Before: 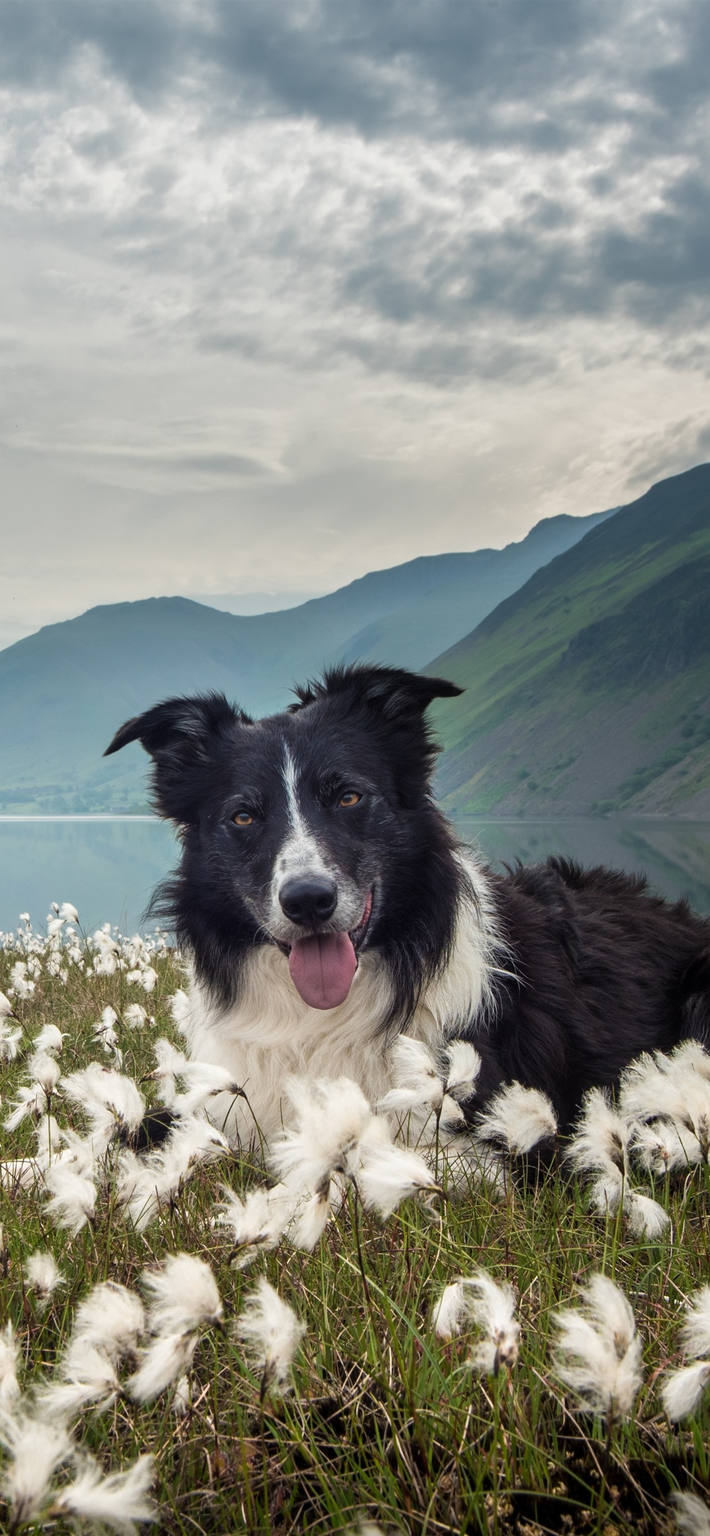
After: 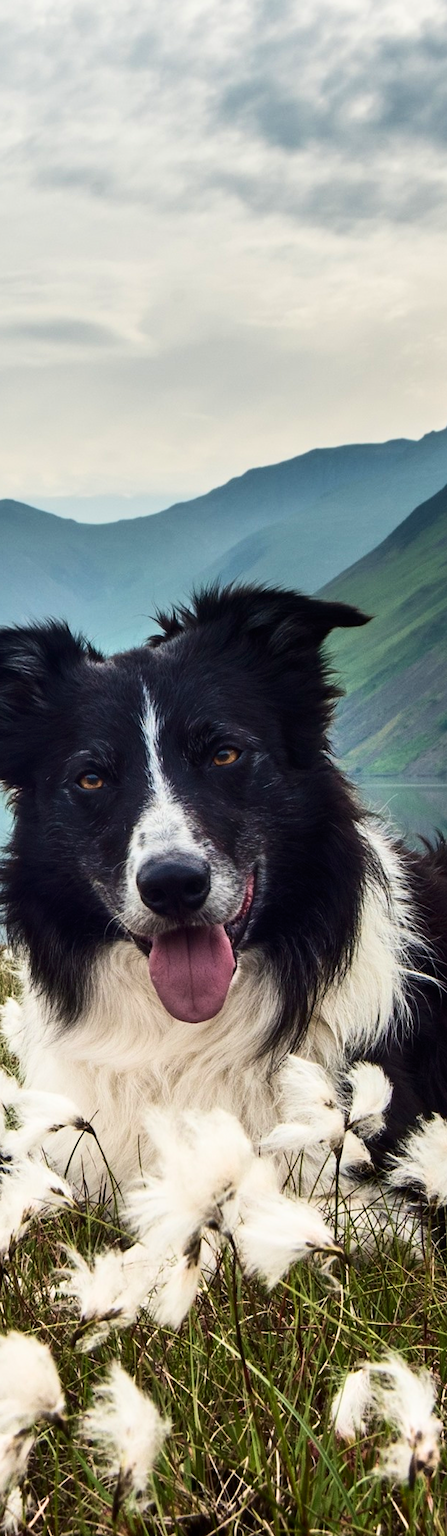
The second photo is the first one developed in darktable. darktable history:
crop and rotate: angle 0.012°, left 24.194%, top 13.218%, right 26.087%, bottom 7.915%
contrast brightness saturation: contrast 0.28
velvia: on, module defaults
